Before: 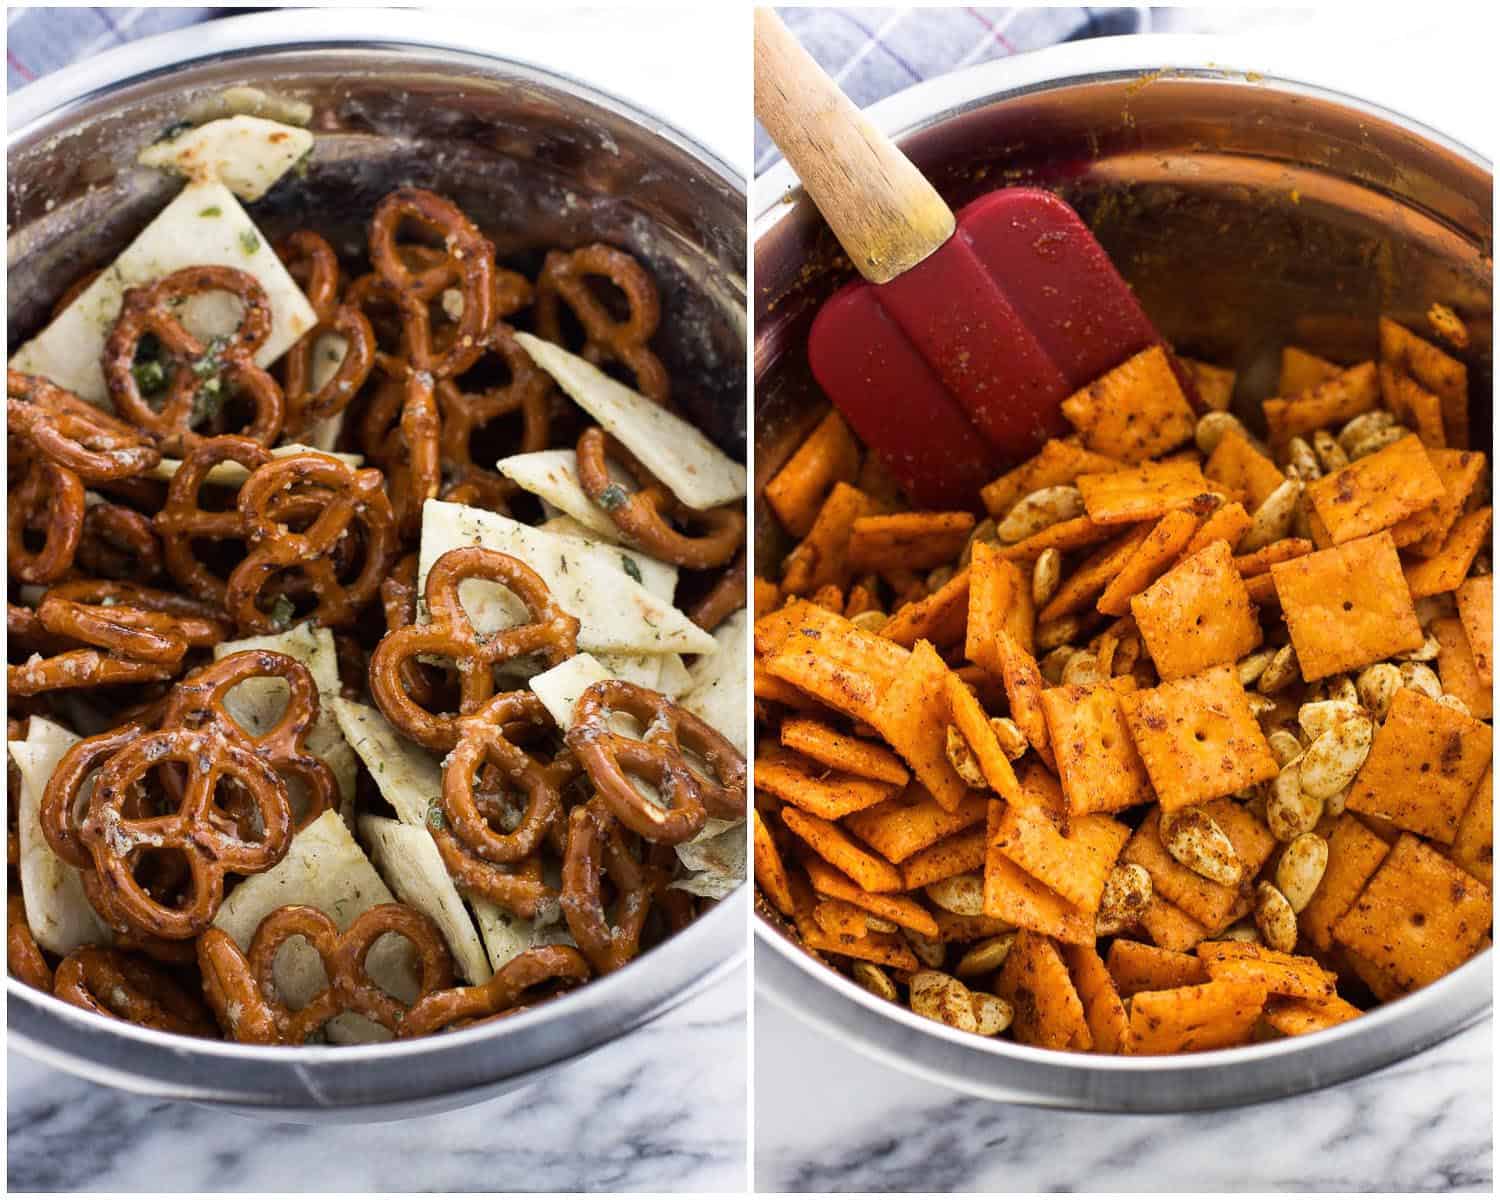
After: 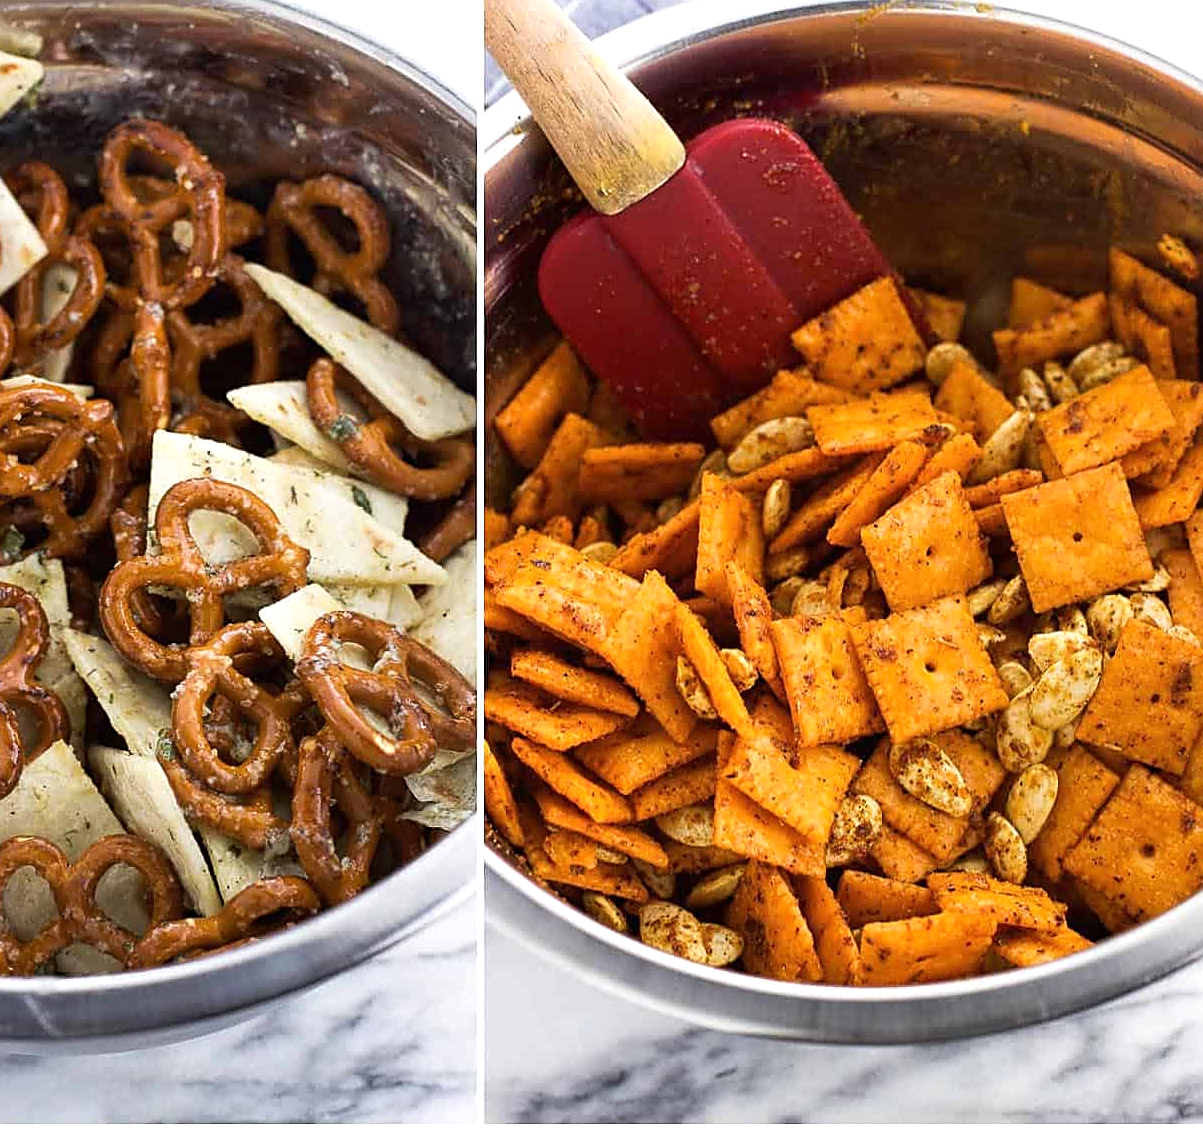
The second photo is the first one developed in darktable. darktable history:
exposure: exposure 0.169 EV, compensate highlight preservation false
sharpen: on, module defaults
crop and rotate: left 18.01%, top 5.757%, right 1.728%
